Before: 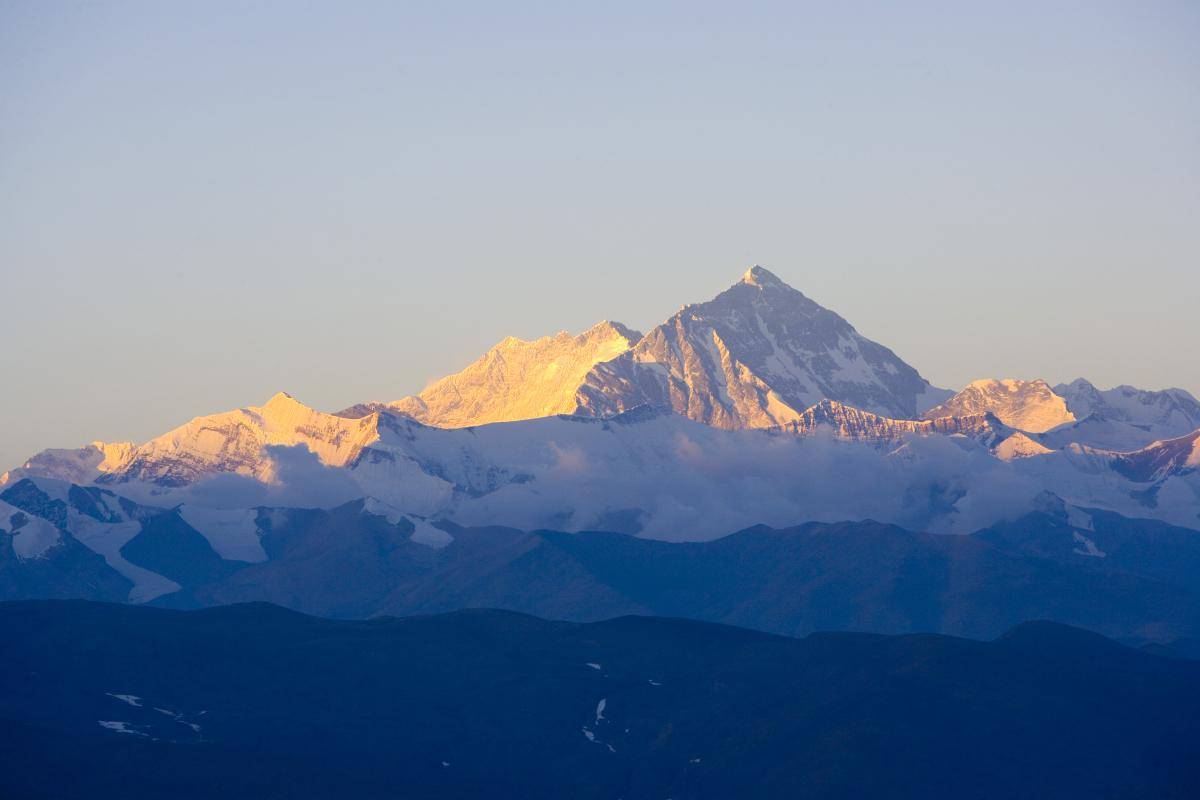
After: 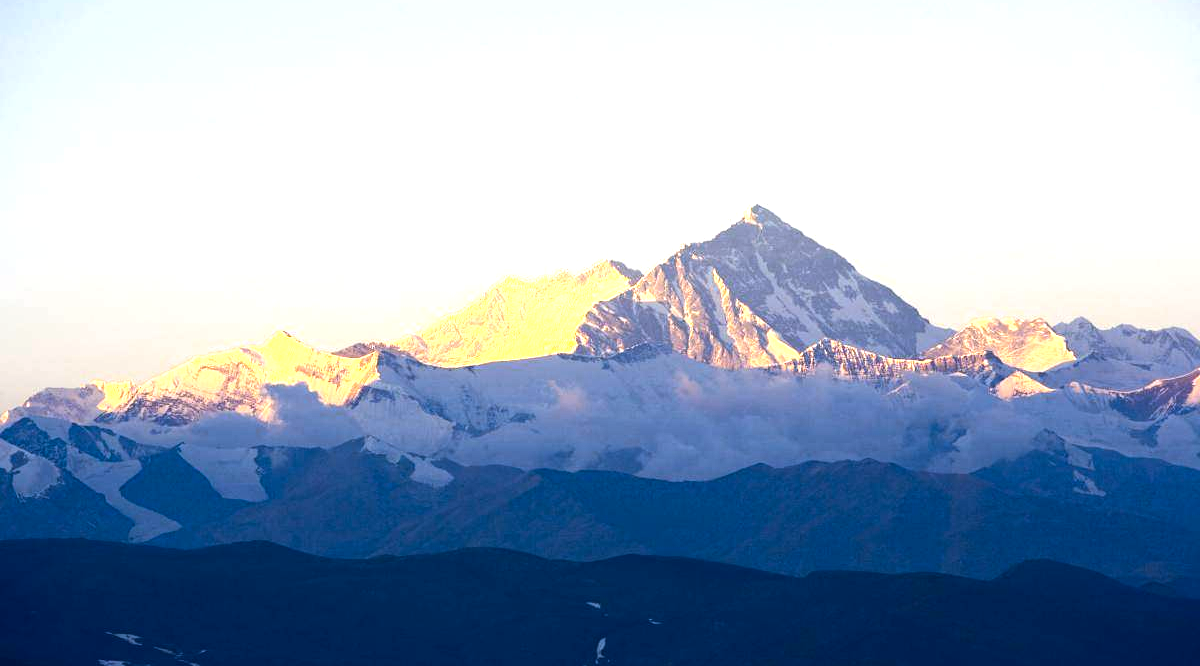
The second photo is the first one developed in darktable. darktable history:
haze removal: compatibility mode true, adaptive false
exposure: exposure 0.127 EV, compensate highlight preservation false
crop: top 7.625%, bottom 8.027%
tone equalizer: -8 EV -1.08 EV, -7 EV -1.01 EV, -6 EV -0.867 EV, -5 EV -0.578 EV, -3 EV 0.578 EV, -2 EV 0.867 EV, -1 EV 1.01 EV, +0 EV 1.08 EV, edges refinement/feathering 500, mask exposure compensation -1.57 EV, preserve details no
